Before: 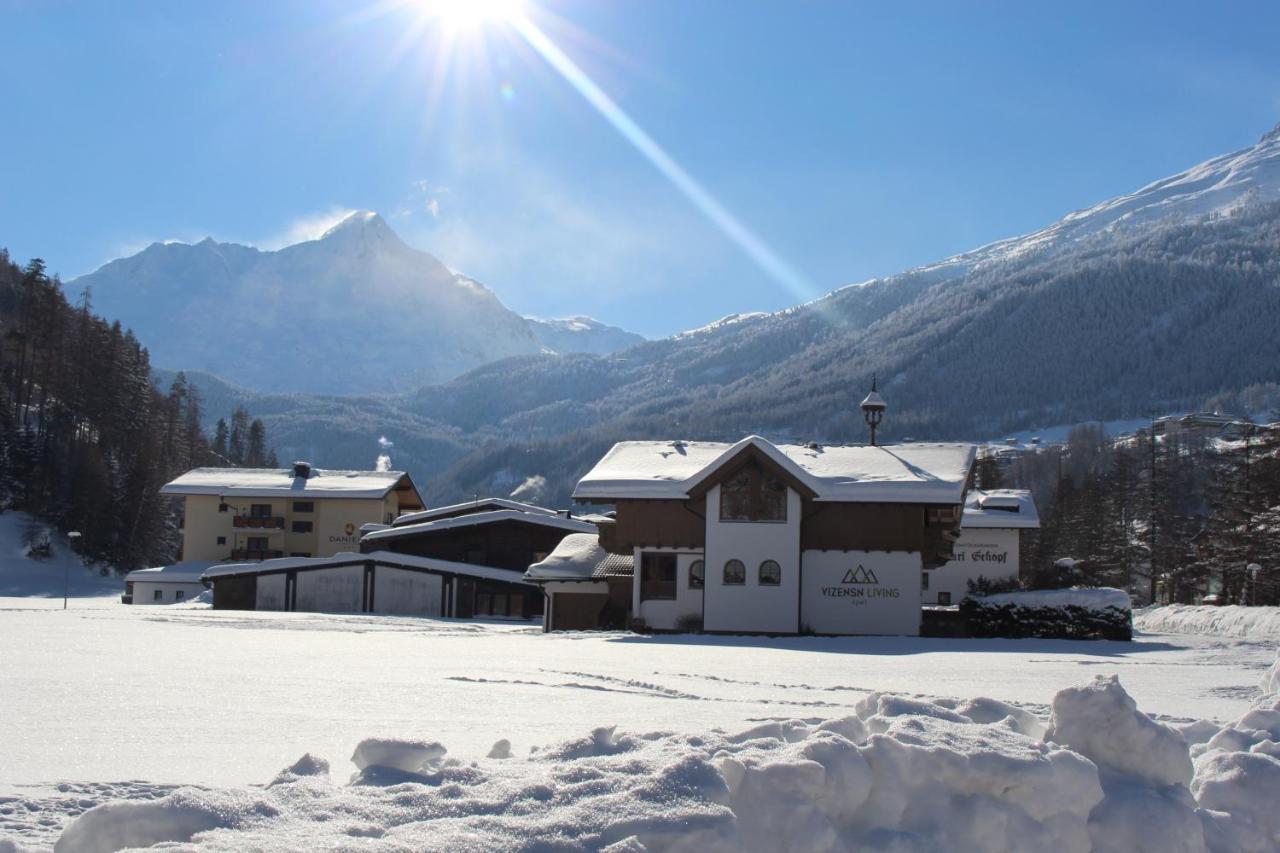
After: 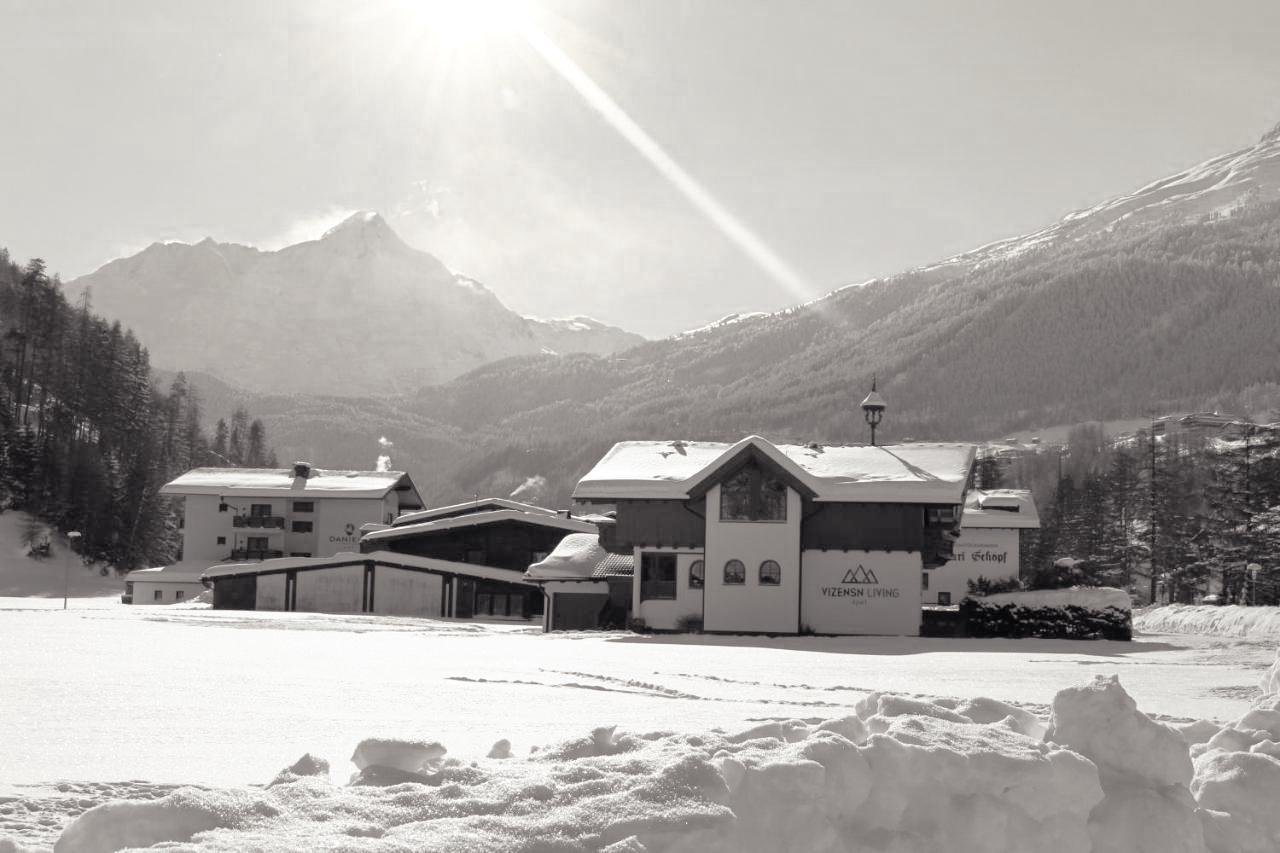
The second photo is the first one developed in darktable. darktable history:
tone curve: curves: ch0 [(0, 0) (0.003, 0.007) (0.011, 0.011) (0.025, 0.021) (0.044, 0.04) (0.069, 0.07) (0.1, 0.129) (0.136, 0.187) (0.177, 0.254) (0.224, 0.325) (0.277, 0.398) (0.335, 0.461) (0.399, 0.513) (0.468, 0.571) (0.543, 0.624) (0.623, 0.69) (0.709, 0.777) (0.801, 0.86) (0.898, 0.953) (1, 1)], preserve colors none
color look up table: target L [83.12, 88.47, 100.33, 82.76, 75.52, 61.6, 68.22, 44.65, 38.57, 36.99, 23.39, 12.23, 200.9, 103.21, 80.7, 66.95, 66.22, 46.9, 58.07, 50.12, 64.34, 65.85, 52.72, 37.99, 26.21, 4.686, 100.33, 82.05, 84.55, 89.57, 77.34, 90.24, 88.1, 69.23, 82.43, 50.55, 46.9, 59.5, 65.11, 31.68, 27.92, 40.29, 89.57, 85.35, 70.31, 71.07, 51.1, 81.35, 52.15], target a [0.171, 0.049, -0.516, 0.179, 0.363, 1.255, 0.955, 2.412, 2.106, 2.137, 0.86, 1.015, 0, 0, 0.104, 0.624, 0.808, 2.301, 2.342, 2.274, 0.814, 0.809, 2.797, 2.586, 1.481, 0.276, -0.516, 0.188, 0.222, 0.406, 0.4, 0.429, 0.085, 0.662, 0.312, 2.568, 2.301, 1.482, 0.947, 1.584, 2.035, 1.915, 0.406, 0.345, 0.513, 0.281, 2.291, 0.337, 2.732], target b [2.249, 1.572, 9.898, 2.252, 3.627, 3.178, 2.149, 1.706, 0.9, 2.08, 0.306, -0.091, -0.001, -0.002, 1.954, 3.108, 3.154, 2.004, 3.172, 1.936, 3.173, 3.158, 2.355, 1.042, 0.538, -1.072, 9.898, 2.141, 1.711, 1.252, 2.918, 1.187, 1.664, 3.258, 1.755, 2.486, 2.004, 2.969, 2.64, 0.647, 0.221, 1.416, 1.252, 1.288, 2.921, 3.586, 1.691, 1.447, 2.51], num patches 49
